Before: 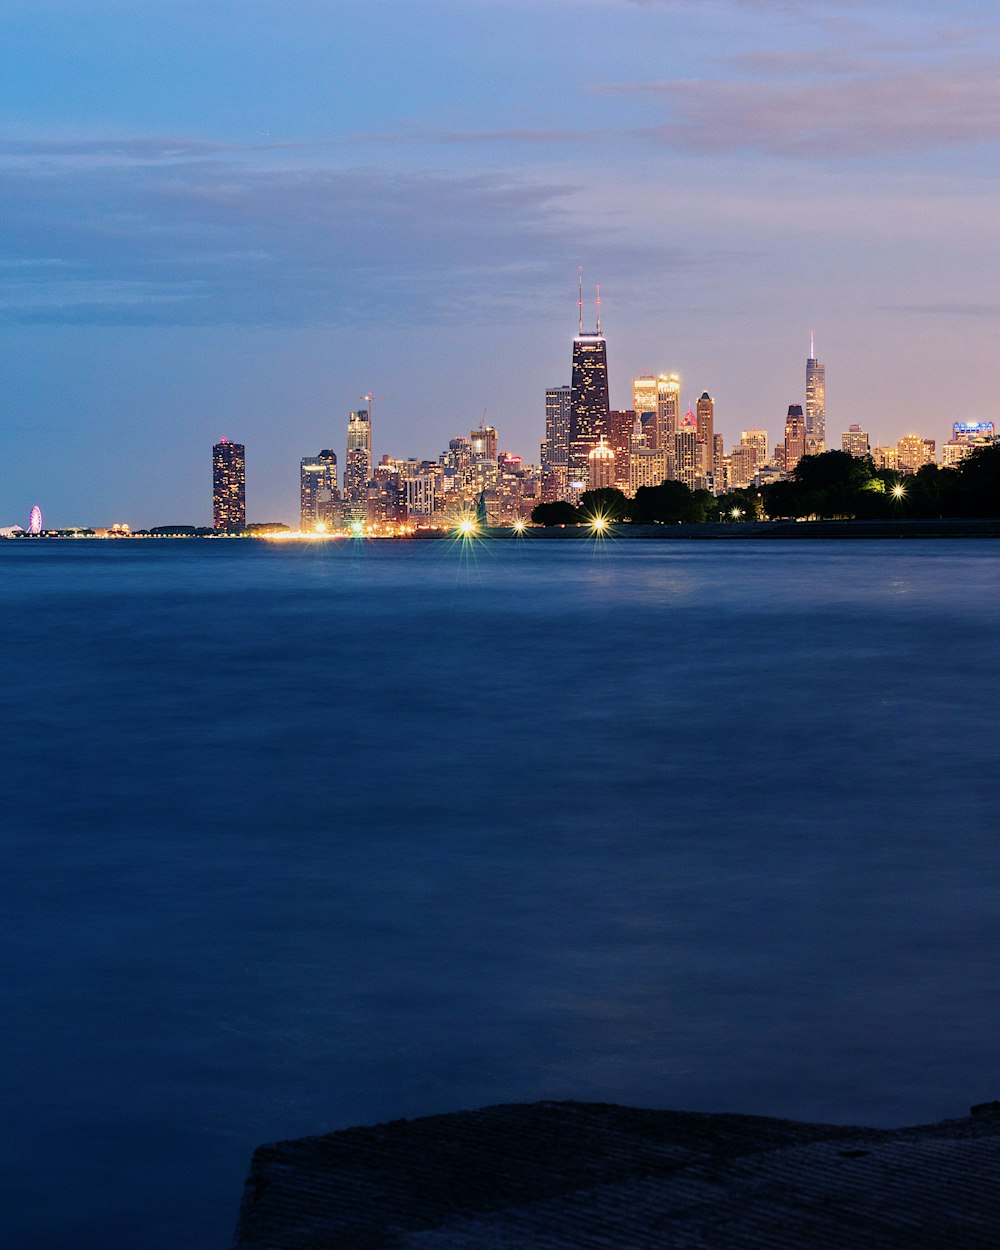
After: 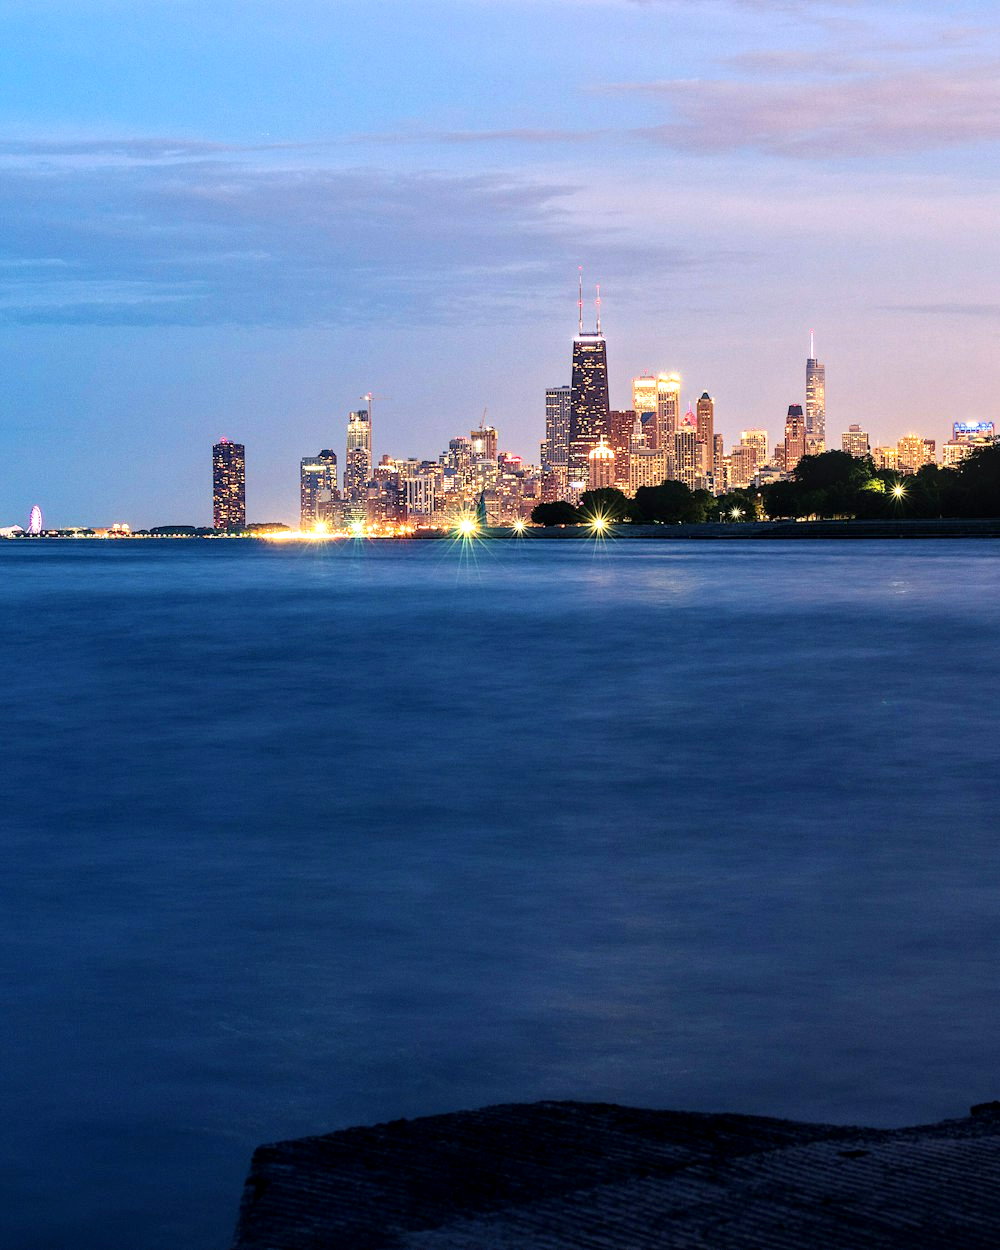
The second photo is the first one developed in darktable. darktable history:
exposure: exposure 0.6 EV, compensate highlight preservation false
local contrast: on, module defaults
